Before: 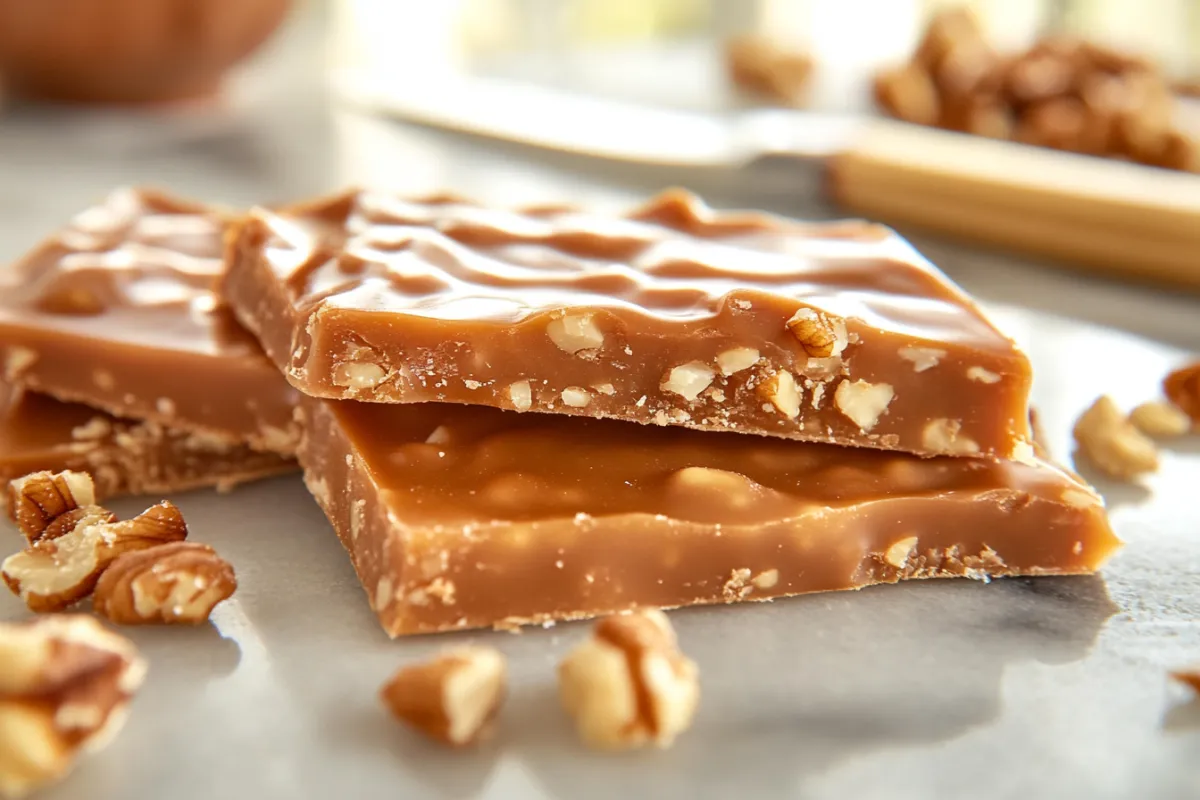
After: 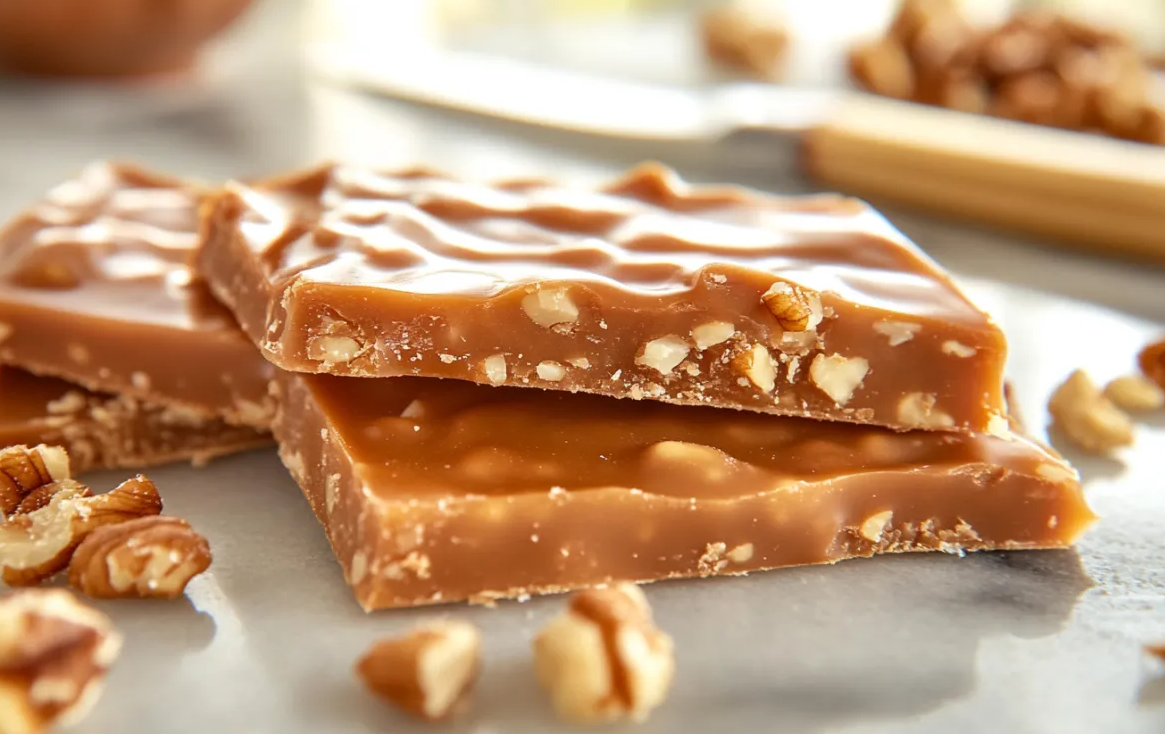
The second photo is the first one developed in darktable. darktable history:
crop: left 2.085%, top 3.314%, right 0.798%, bottom 4.897%
